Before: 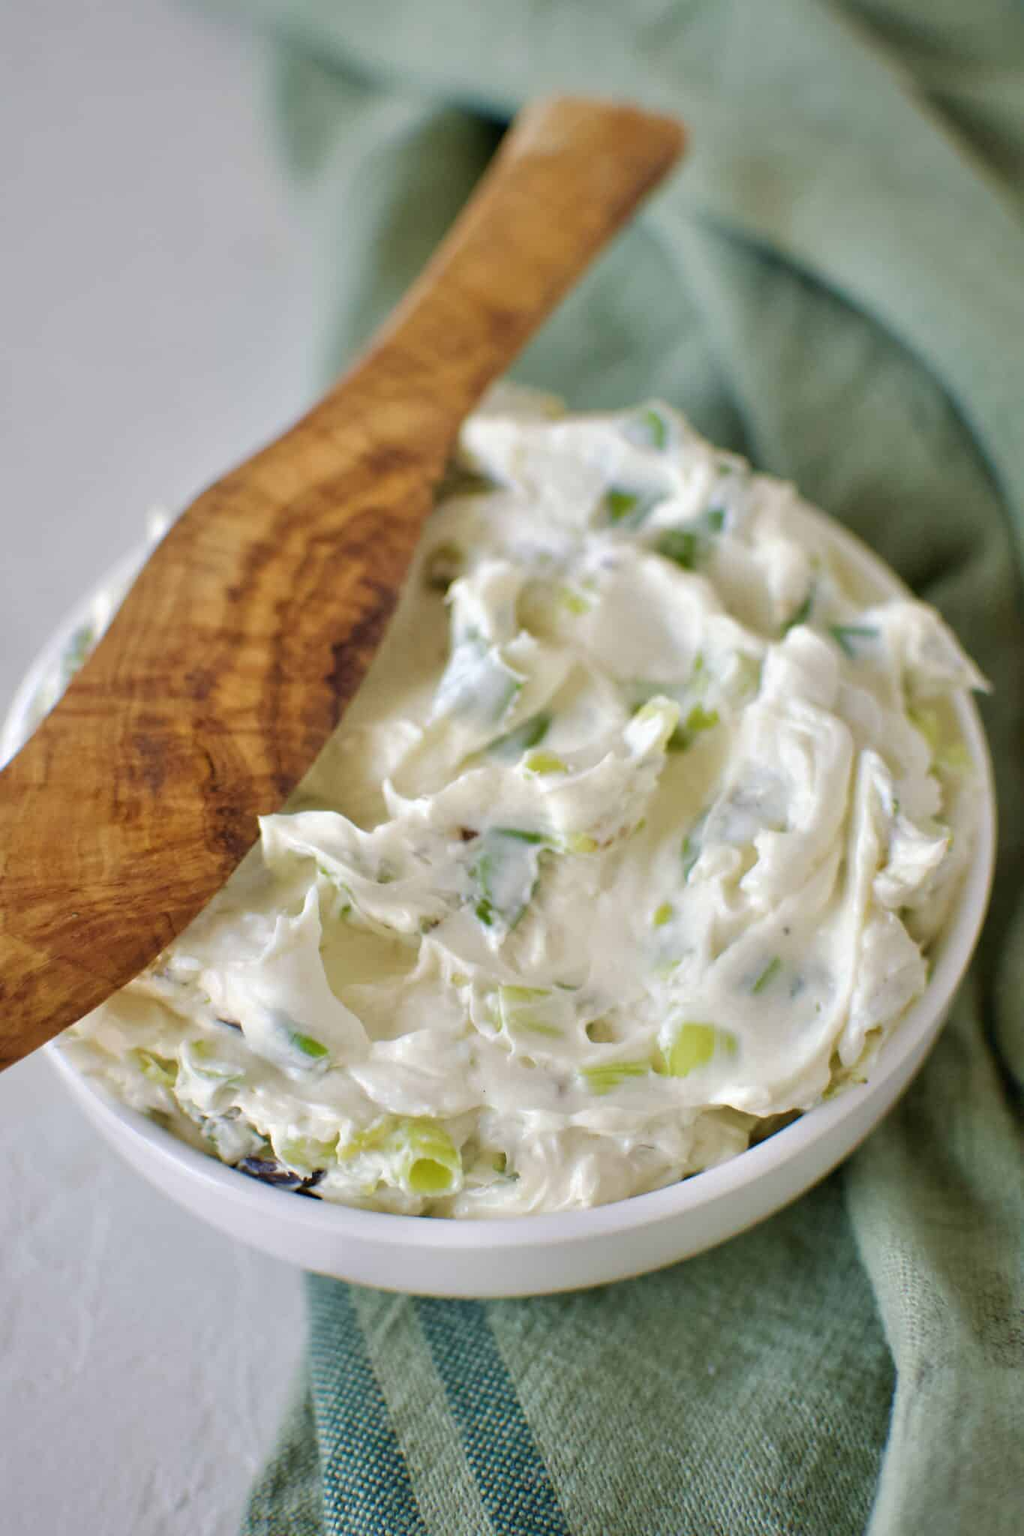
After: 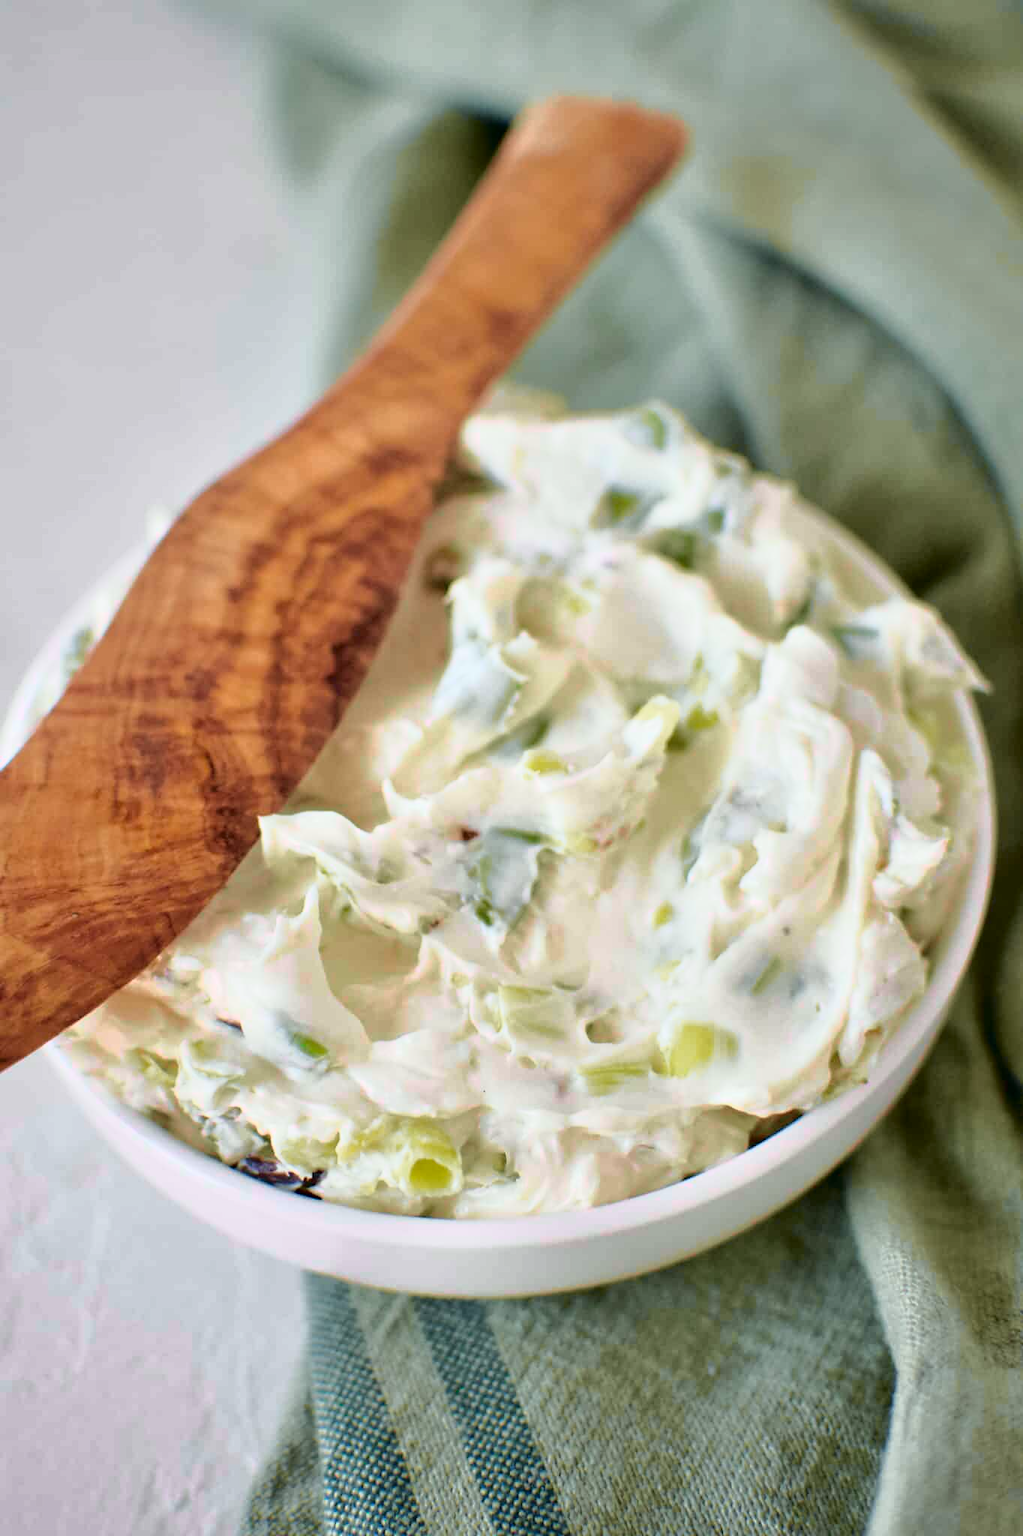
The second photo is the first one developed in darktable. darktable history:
tone curve: curves: ch0 [(0, 0) (0.105, 0.068) (0.195, 0.162) (0.283, 0.283) (0.384, 0.404) (0.485, 0.531) (0.638, 0.681) (0.795, 0.879) (1, 0.977)]; ch1 [(0, 0) (0.161, 0.092) (0.35, 0.33) (0.379, 0.401) (0.456, 0.469) (0.504, 0.501) (0.512, 0.523) (0.58, 0.597) (0.635, 0.646) (1, 1)]; ch2 [(0, 0) (0.371, 0.362) (0.437, 0.437) (0.5, 0.5) (0.53, 0.523) (0.56, 0.58) (0.622, 0.606) (1, 1)], color space Lab, independent channels, preserve colors none
